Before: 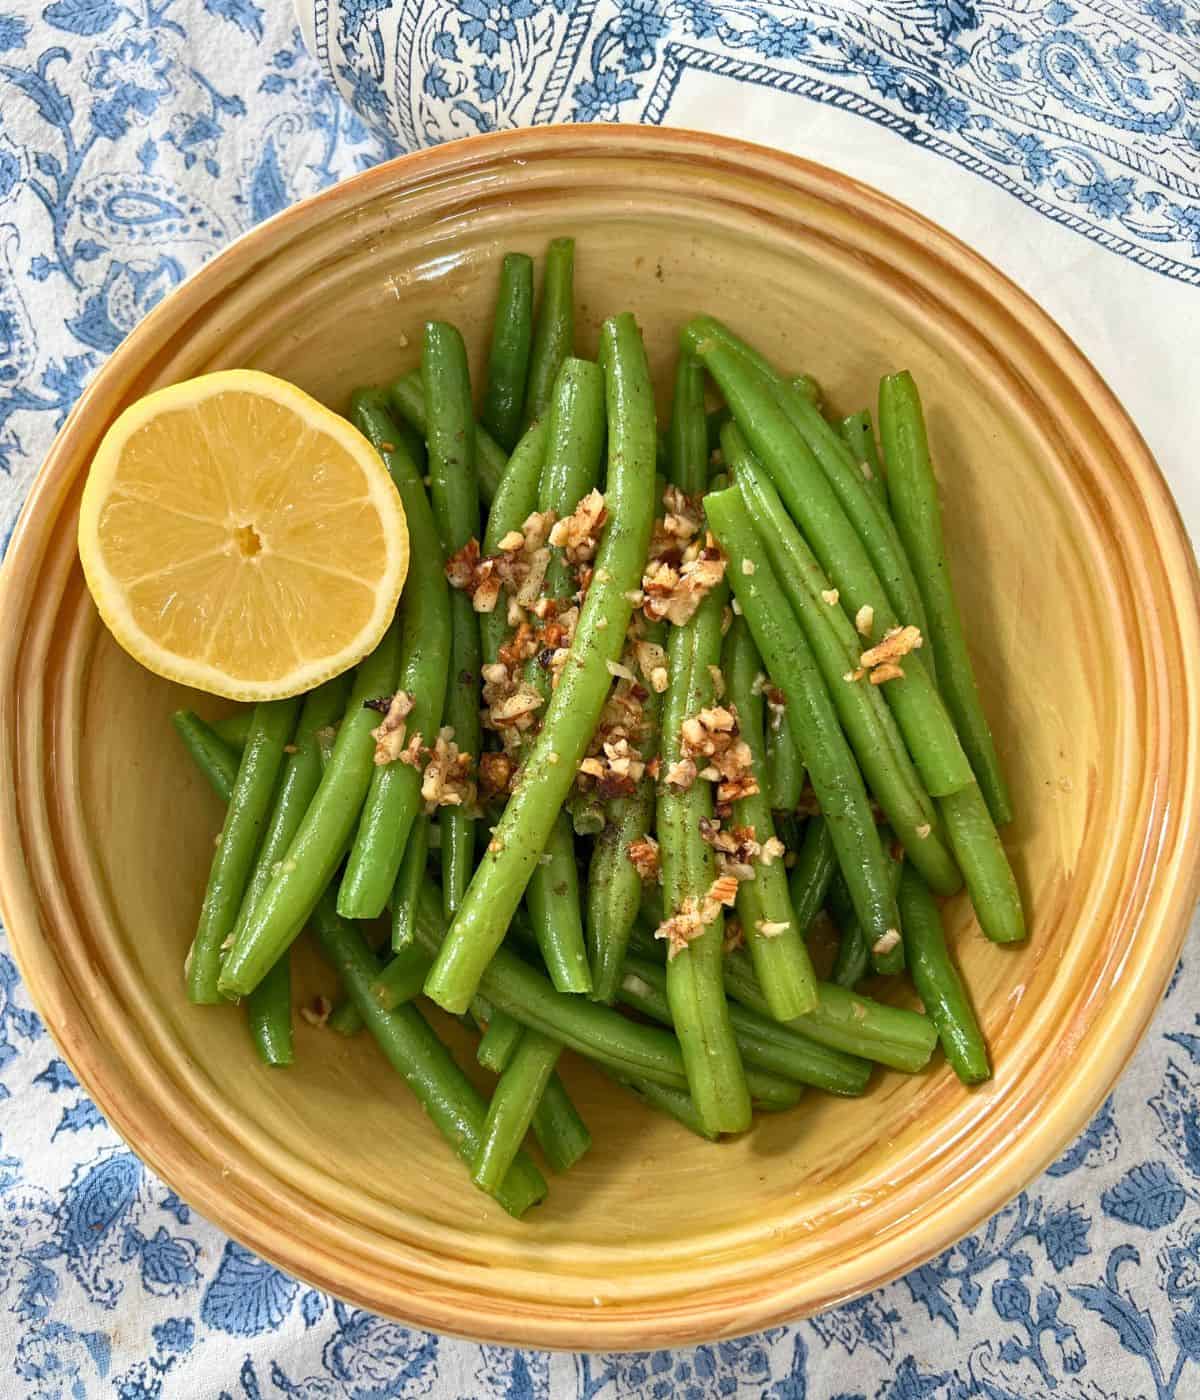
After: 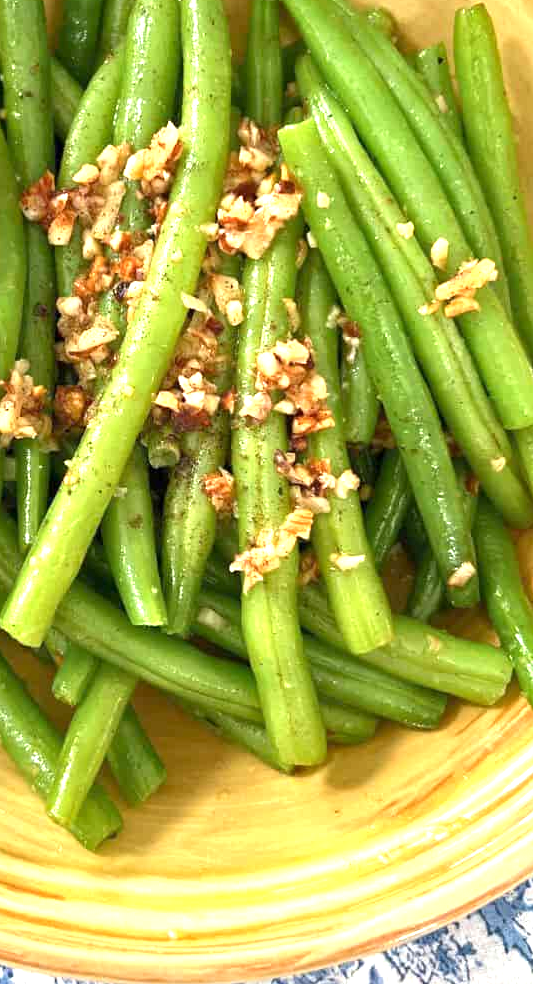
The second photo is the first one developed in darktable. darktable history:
tone equalizer: -7 EV 0.13 EV, smoothing diameter 25%, edges refinement/feathering 10, preserve details guided filter
exposure: exposure 1.15 EV, compensate highlight preservation false
crop: left 35.432%, top 26.233%, right 20.145%, bottom 3.432%
